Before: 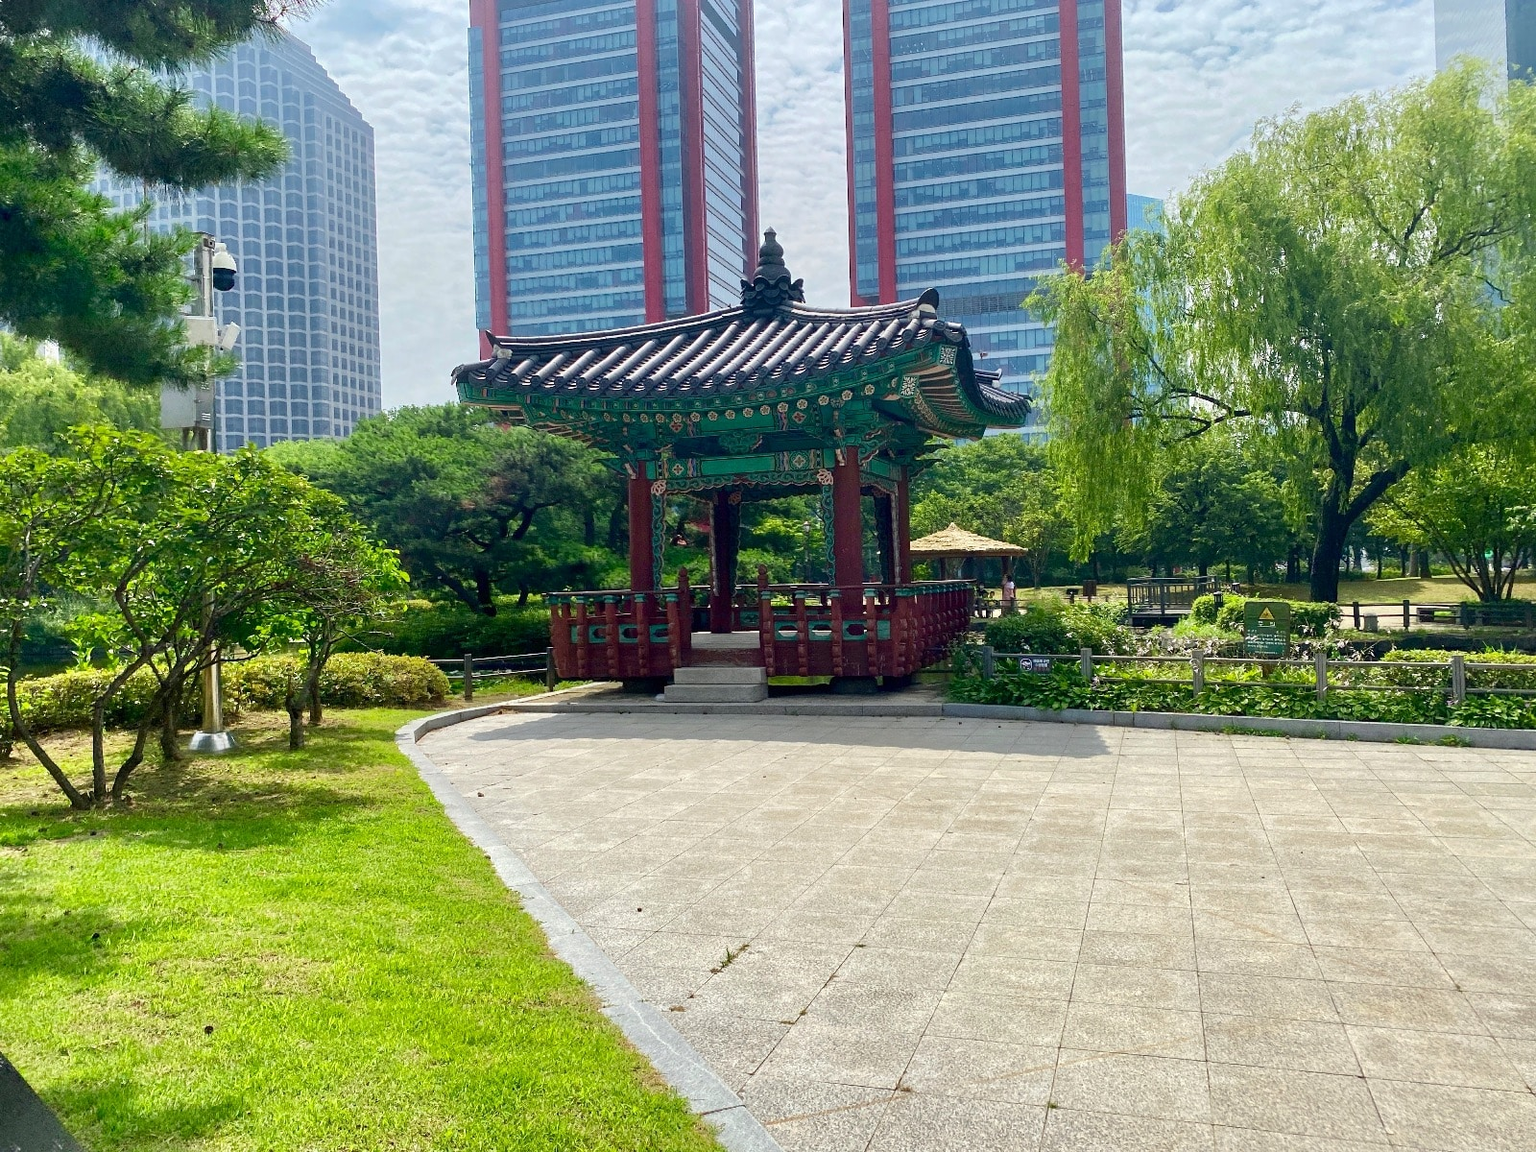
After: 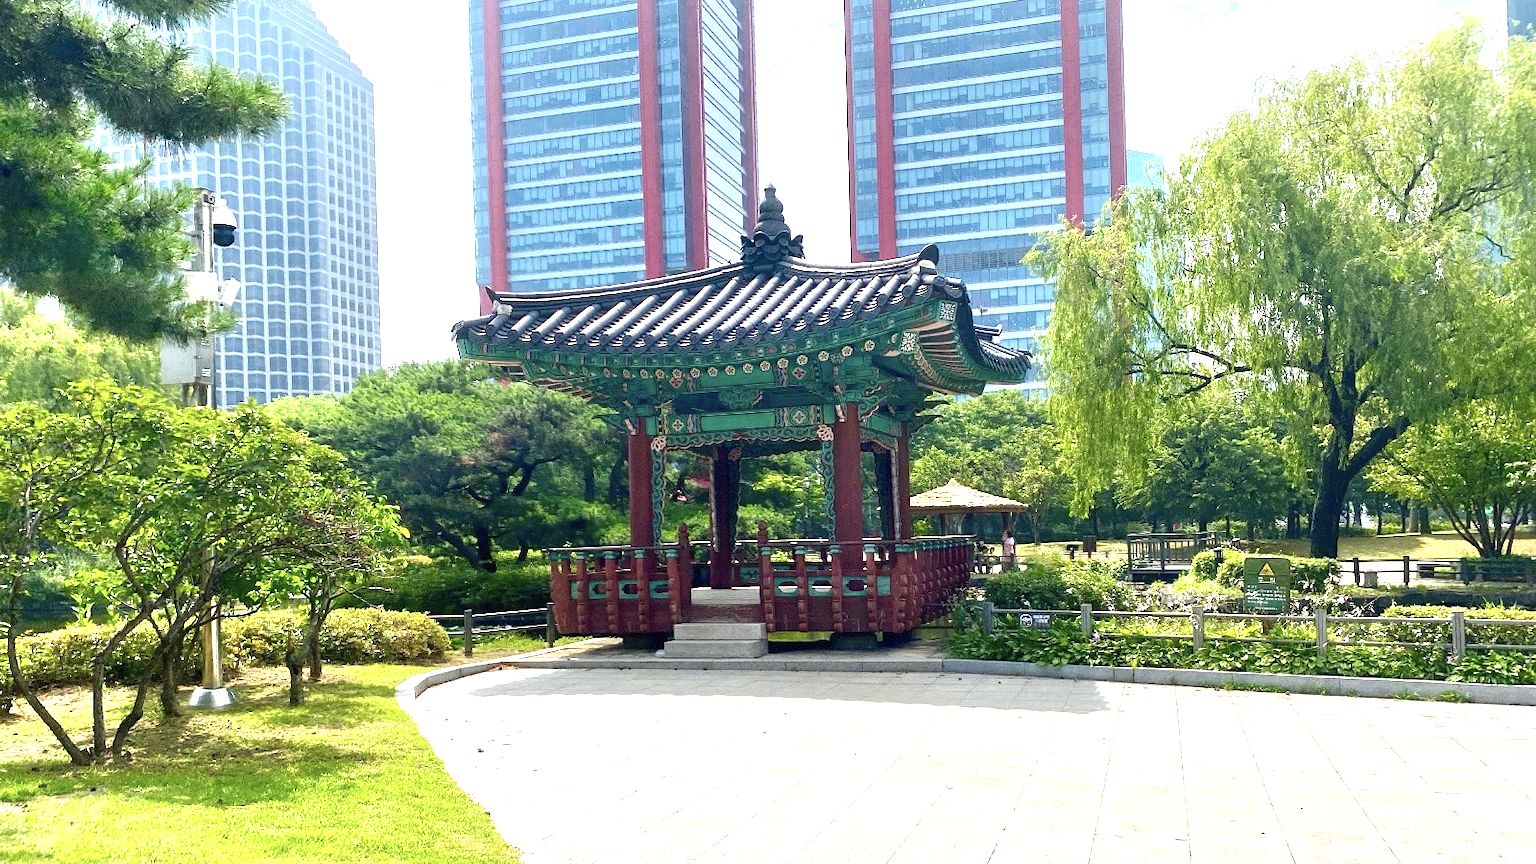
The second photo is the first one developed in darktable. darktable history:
exposure: black level correction 0, exposure 1.1 EV, compensate highlight preservation false
crop: top 3.857%, bottom 21.132%
